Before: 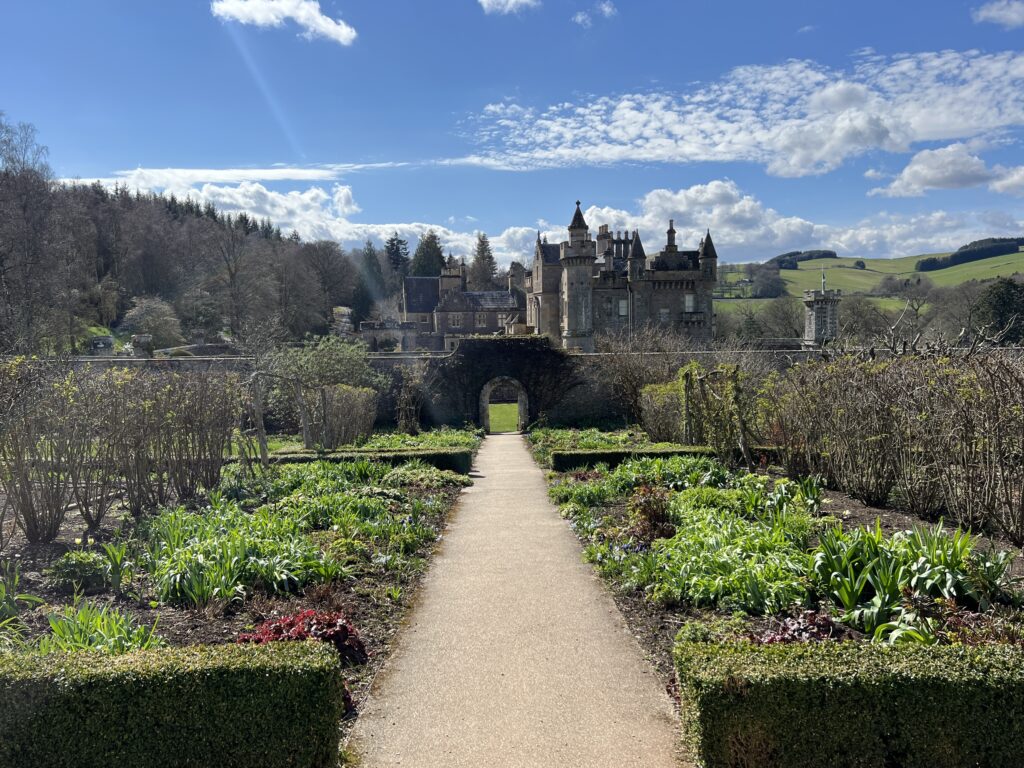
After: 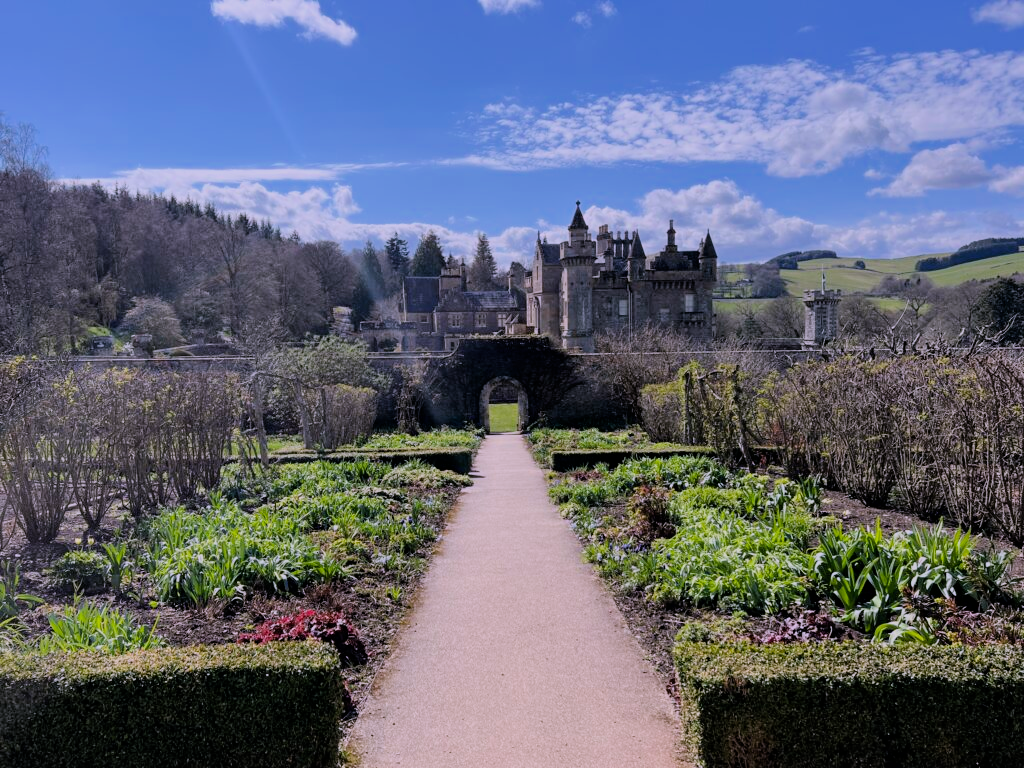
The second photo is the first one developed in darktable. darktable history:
filmic rgb: black relative exposure -7.15 EV, white relative exposure 5.36 EV, hardness 3.02, color science v6 (2022)
white balance: red 1.042, blue 1.17
